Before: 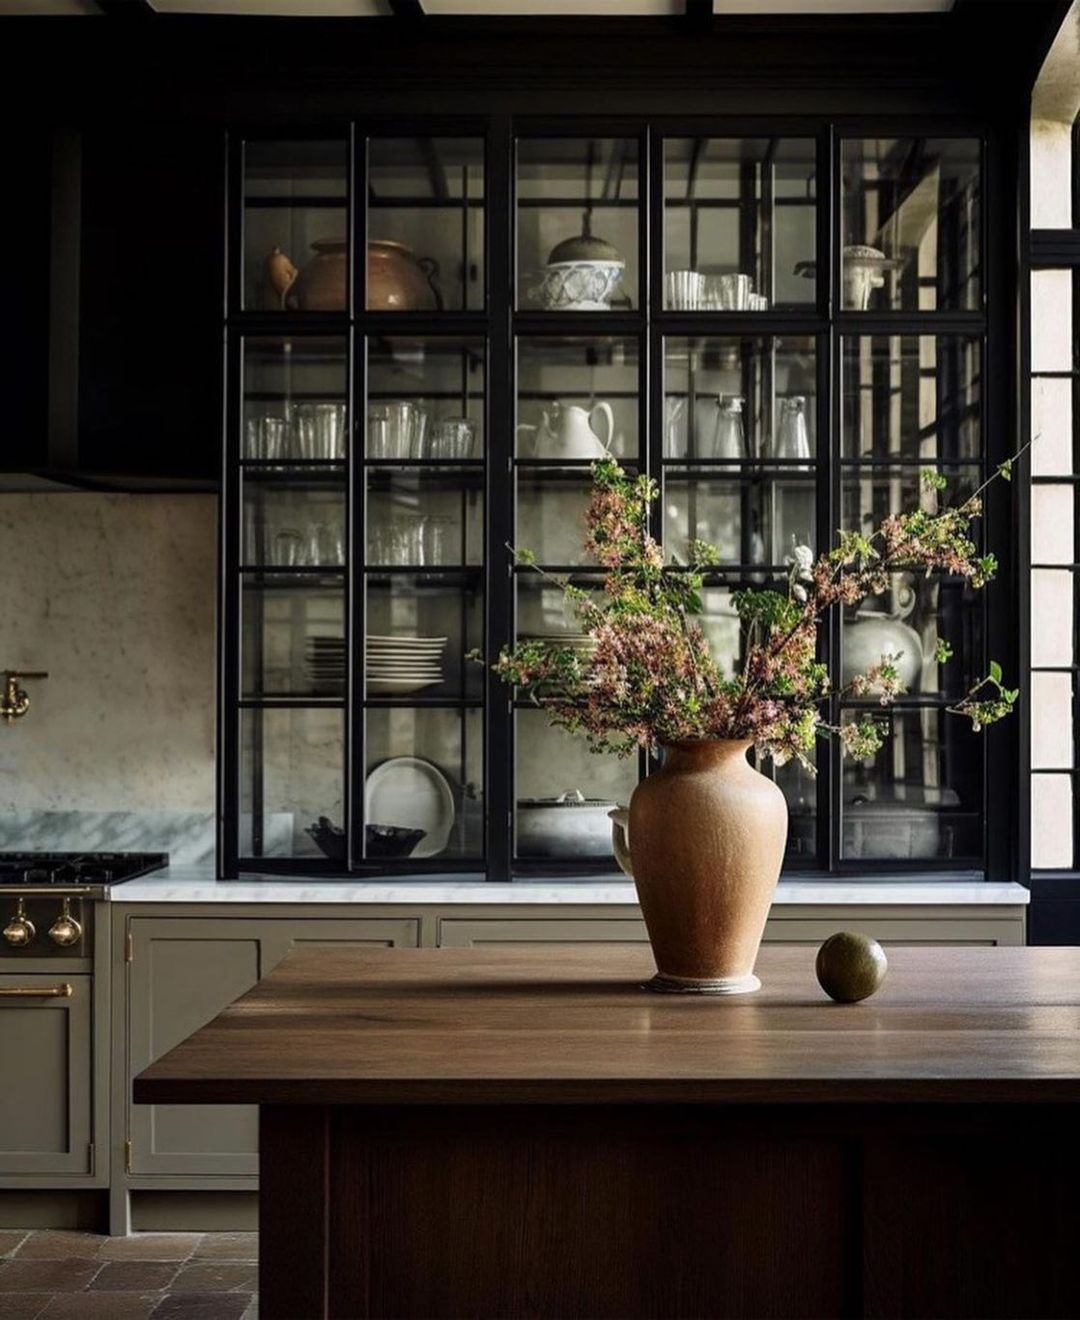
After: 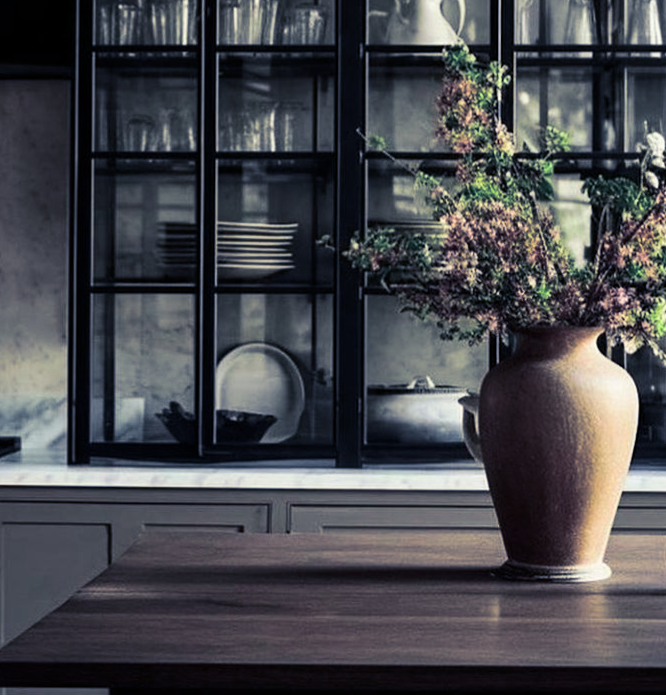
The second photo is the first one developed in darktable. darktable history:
split-toning: shadows › hue 230.4°
crop: left 13.312%, top 31.28%, right 24.627%, bottom 15.582%
rotate and perspective: rotation 0.192°, lens shift (horizontal) -0.015, crop left 0.005, crop right 0.996, crop top 0.006, crop bottom 0.99
contrast brightness saturation: contrast 0.15, brightness -0.01, saturation 0.1
color zones: curves: ch2 [(0, 0.5) (0.143, 0.517) (0.286, 0.571) (0.429, 0.522) (0.571, 0.5) (0.714, 0.5) (0.857, 0.5) (1, 0.5)]
